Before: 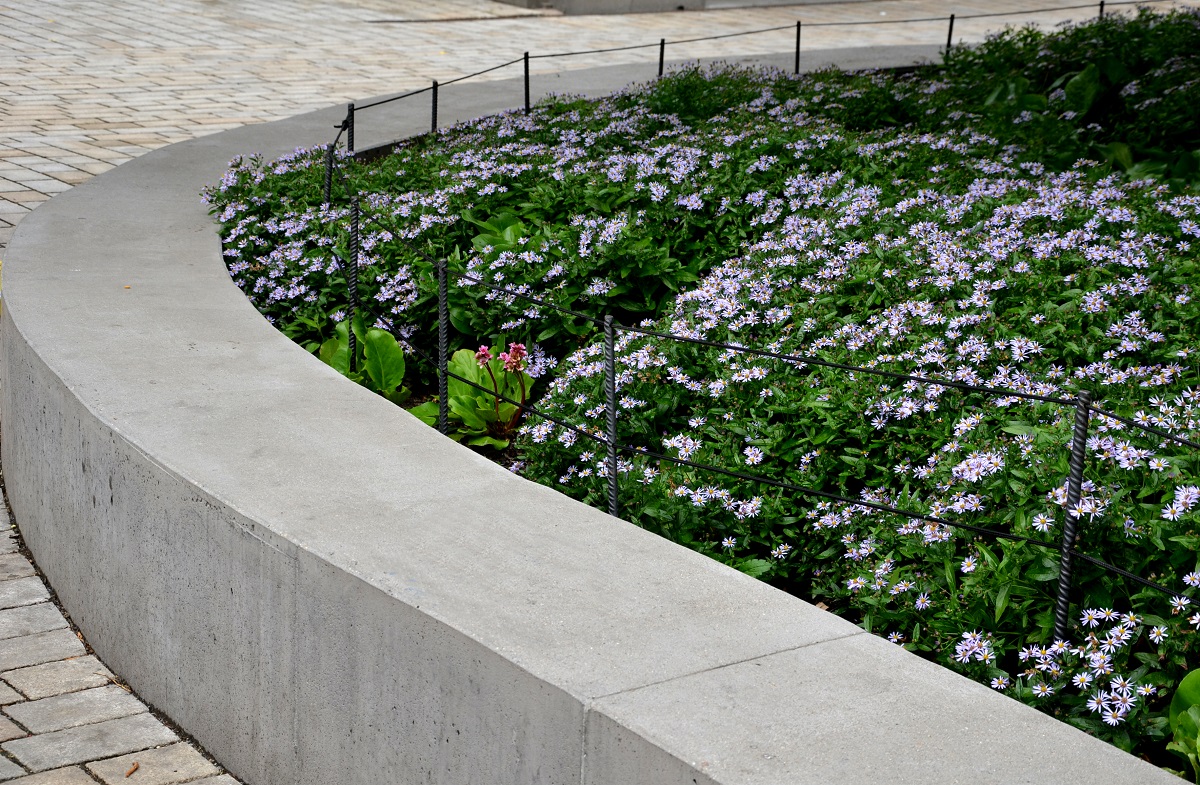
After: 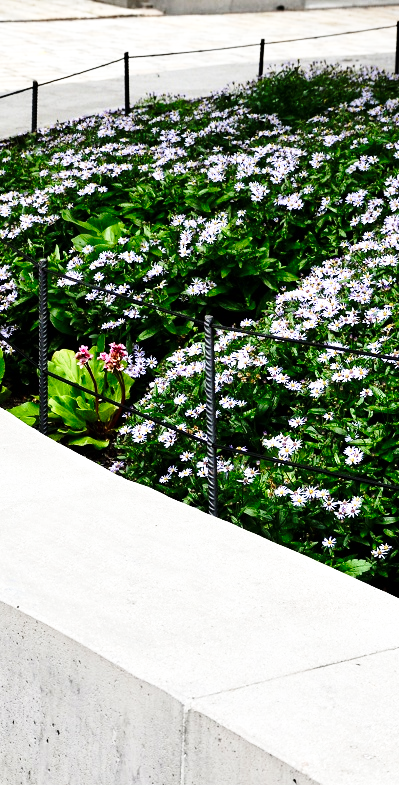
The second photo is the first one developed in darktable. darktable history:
base curve: curves: ch0 [(0, 0) (0.028, 0.03) (0.121, 0.232) (0.46, 0.748) (0.859, 0.968) (1, 1)], preserve colors none
crop: left 33.36%, right 33.36%
tone equalizer: -8 EV -0.75 EV, -7 EV -0.7 EV, -6 EV -0.6 EV, -5 EV -0.4 EV, -3 EV 0.4 EV, -2 EV 0.6 EV, -1 EV 0.7 EV, +0 EV 0.75 EV, edges refinement/feathering 500, mask exposure compensation -1.57 EV, preserve details no
